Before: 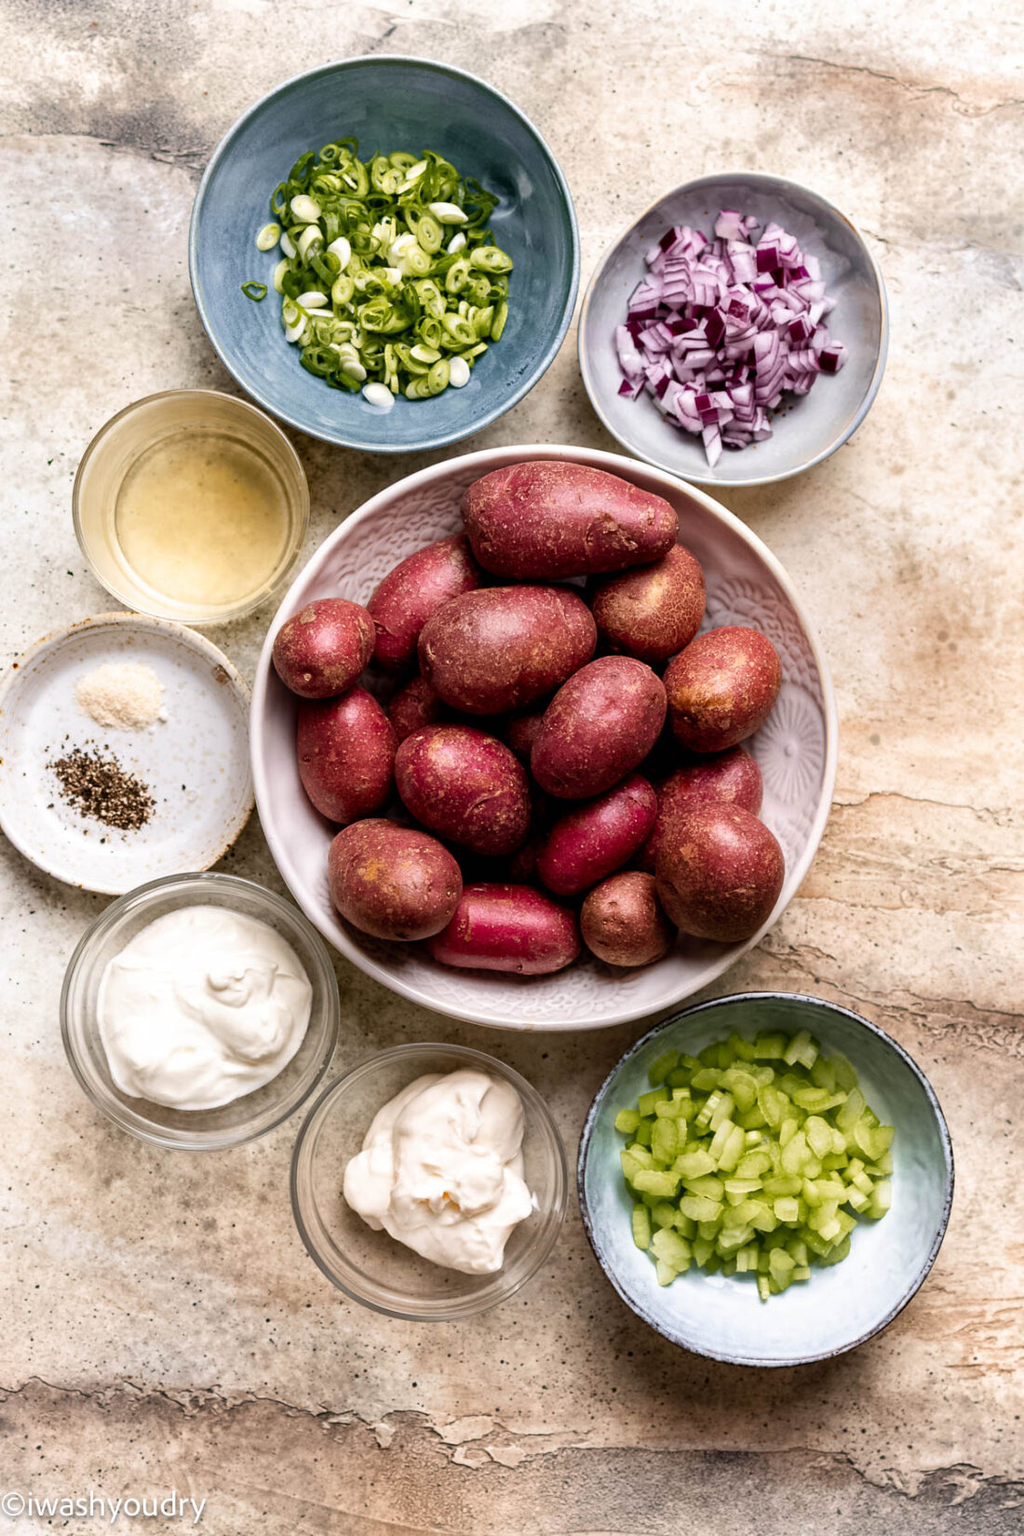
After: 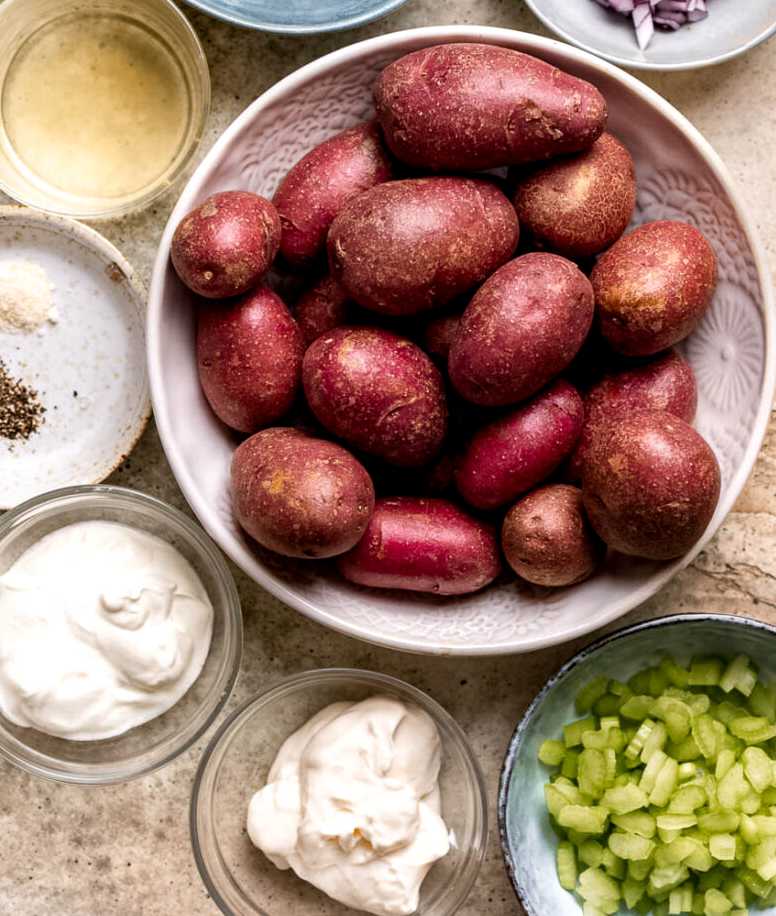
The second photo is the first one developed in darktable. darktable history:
local contrast: highlights 102%, shadows 103%, detail 119%, midtone range 0.2
crop: left 11.102%, top 27.405%, right 18.265%, bottom 17.058%
